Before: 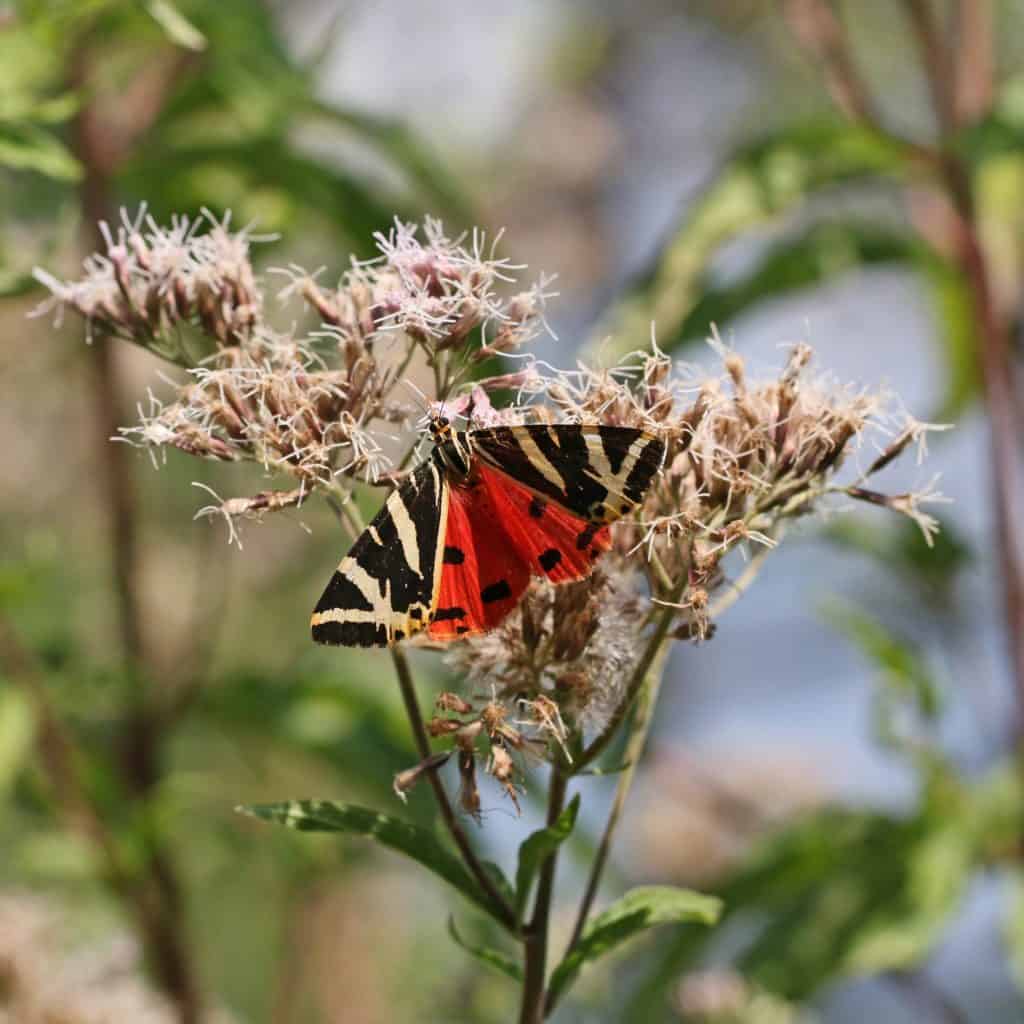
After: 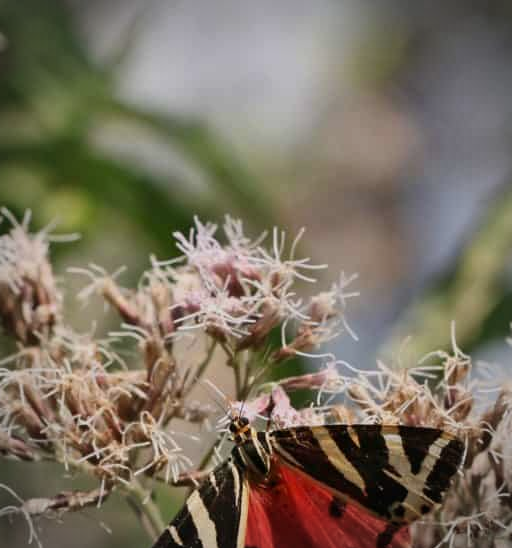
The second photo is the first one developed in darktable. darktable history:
white balance: red 1, blue 1
exposure: exposure -0.36 EV, compensate highlight preservation false
crop: left 19.556%, right 30.401%, bottom 46.458%
vignetting: automatic ratio true
